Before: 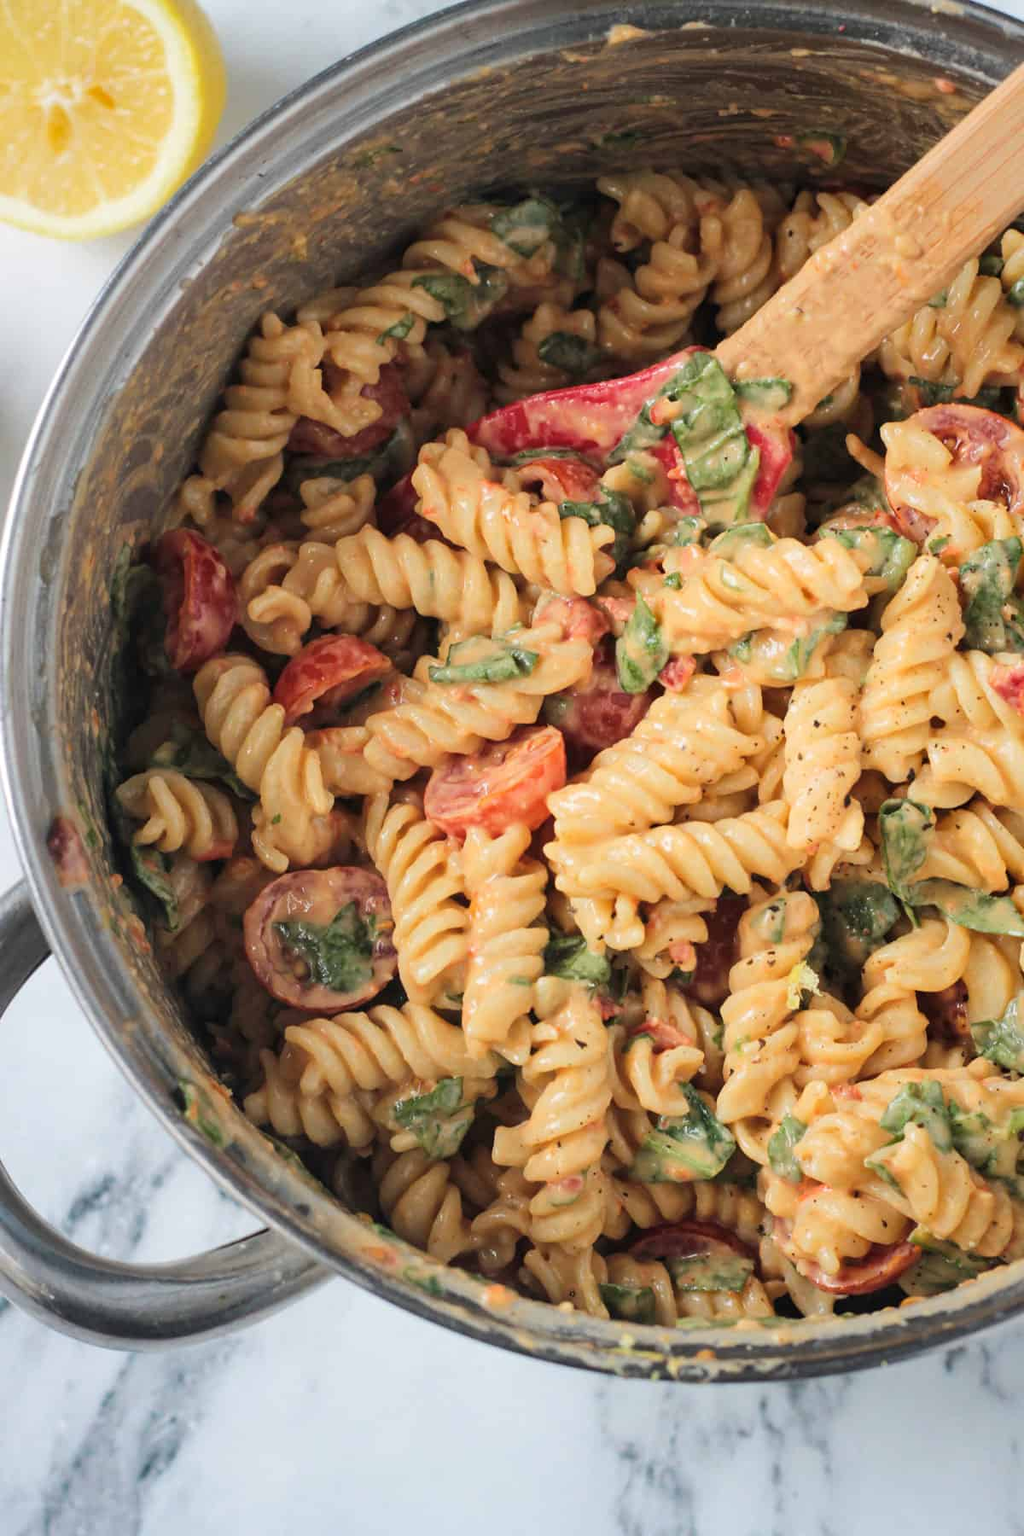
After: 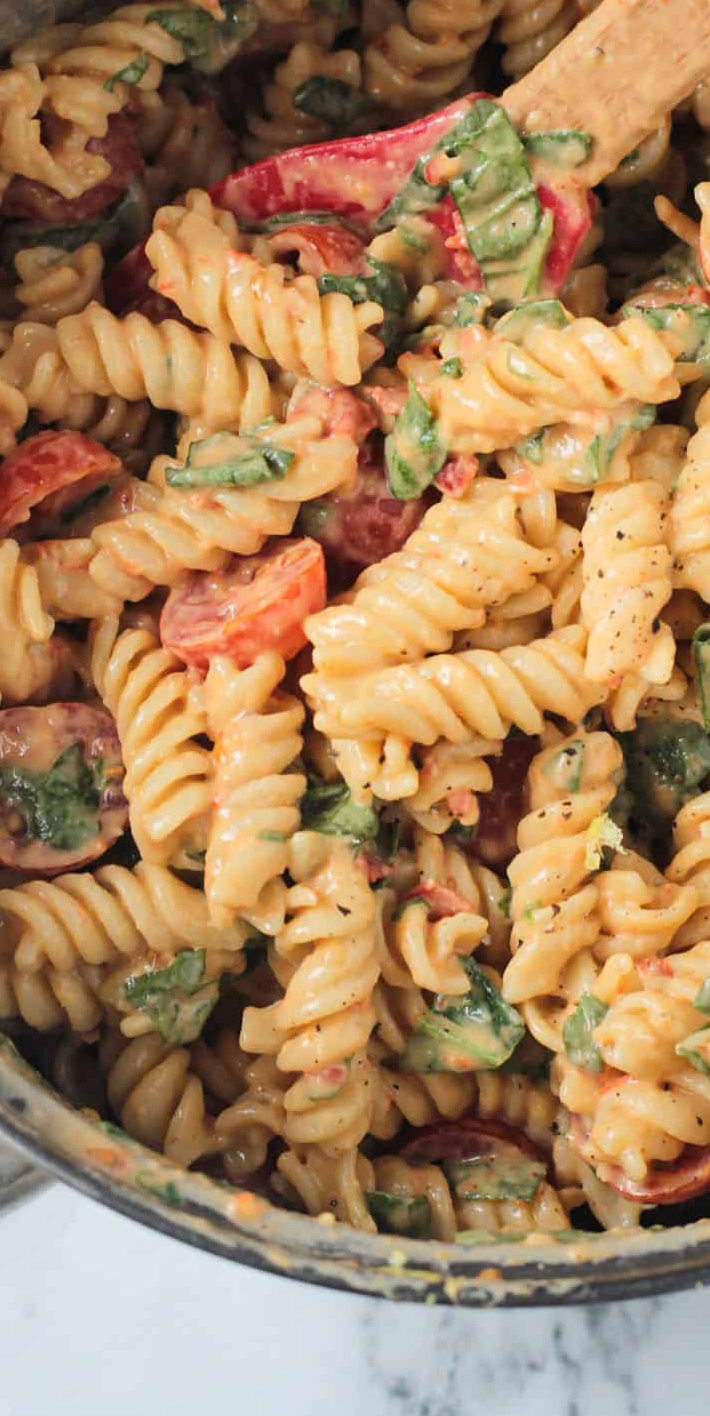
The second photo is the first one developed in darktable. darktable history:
crop and rotate: left 28.097%, top 17.431%, right 12.731%, bottom 3.848%
